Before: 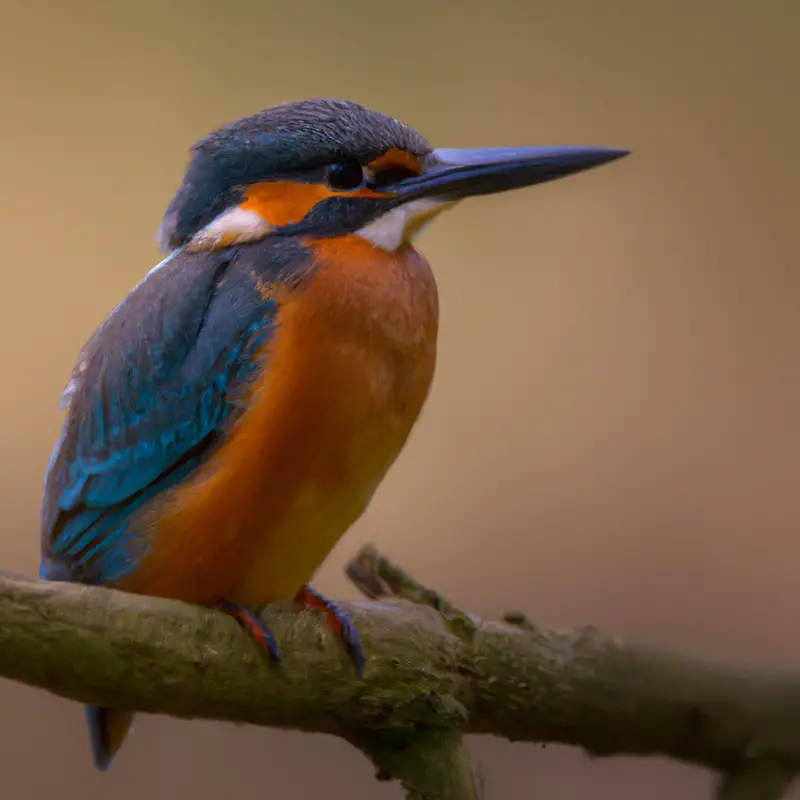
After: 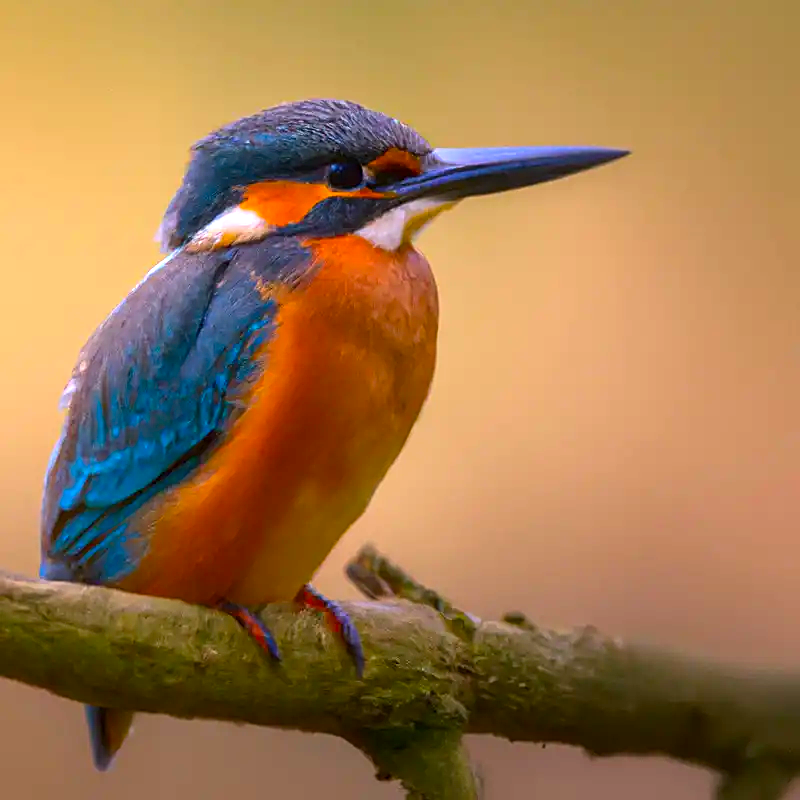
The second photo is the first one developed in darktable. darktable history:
sharpen: on, module defaults
color balance rgb: linear chroma grading › global chroma 15.555%, perceptual saturation grading › global saturation 0.848%
contrast brightness saturation: contrast 0.082, saturation 0.198
exposure: black level correction 0, exposure 0.895 EV, compensate exposure bias true, compensate highlight preservation false
